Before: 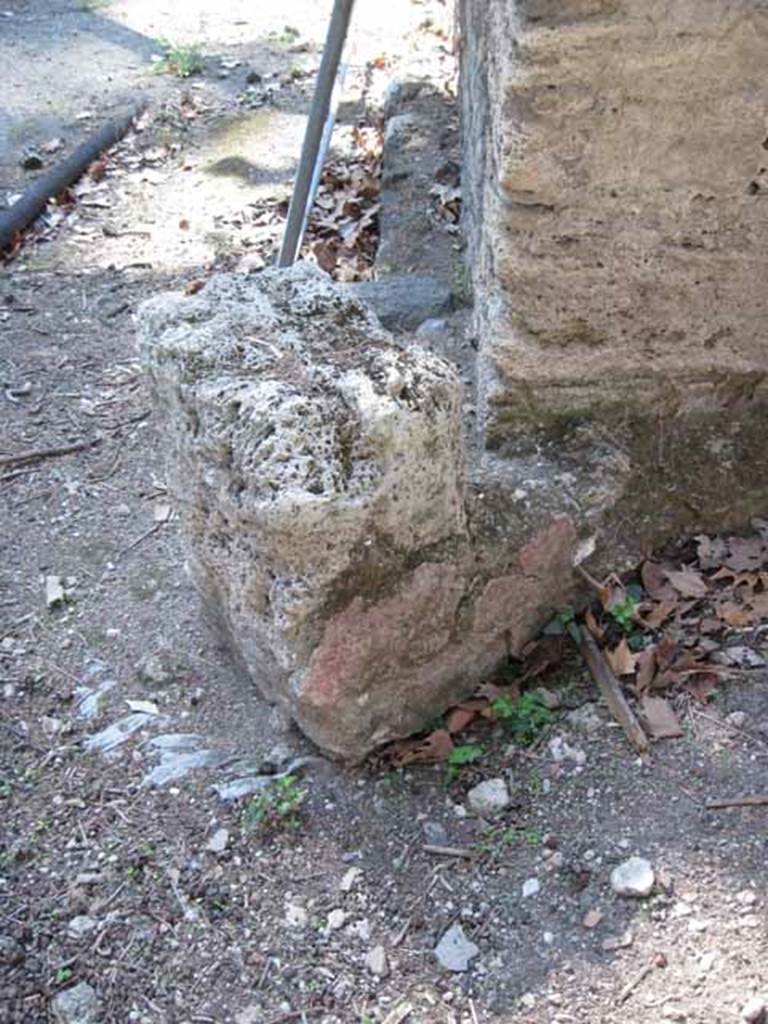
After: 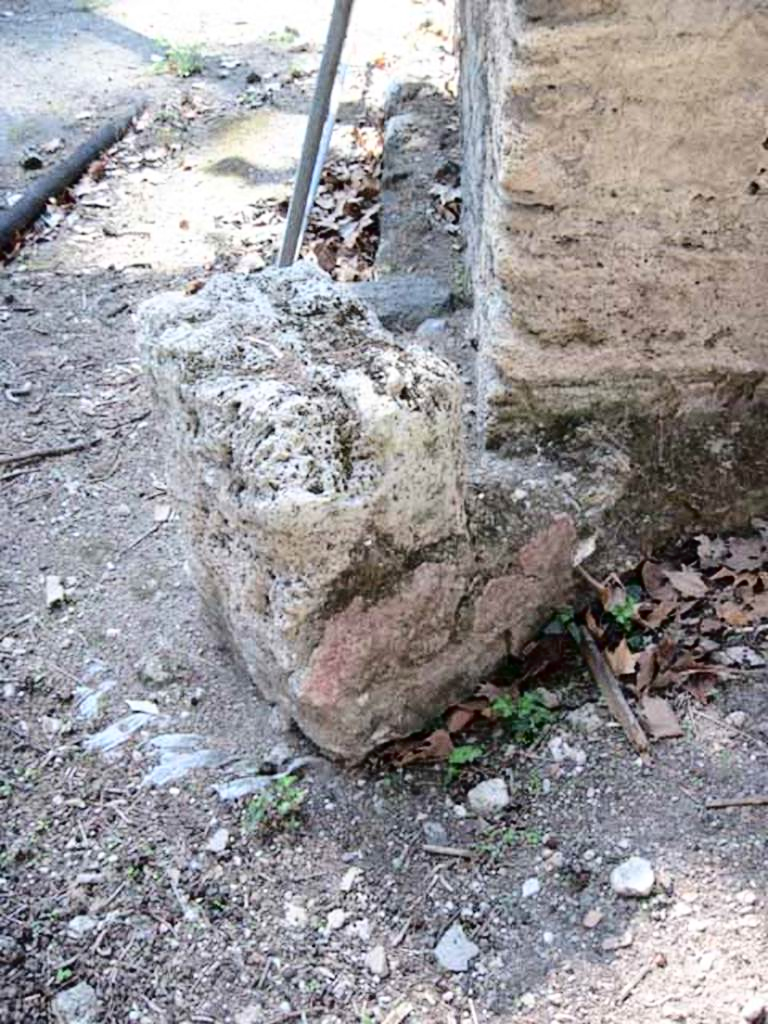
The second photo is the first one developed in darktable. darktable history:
tone curve: curves: ch0 [(0, 0) (0.003, 0.003) (0.011, 0.005) (0.025, 0.008) (0.044, 0.012) (0.069, 0.02) (0.1, 0.031) (0.136, 0.047) (0.177, 0.088) (0.224, 0.141) (0.277, 0.222) (0.335, 0.32) (0.399, 0.422) (0.468, 0.523) (0.543, 0.623) (0.623, 0.716) (0.709, 0.796) (0.801, 0.878) (0.898, 0.957) (1, 1)], color space Lab, independent channels, preserve colors none
